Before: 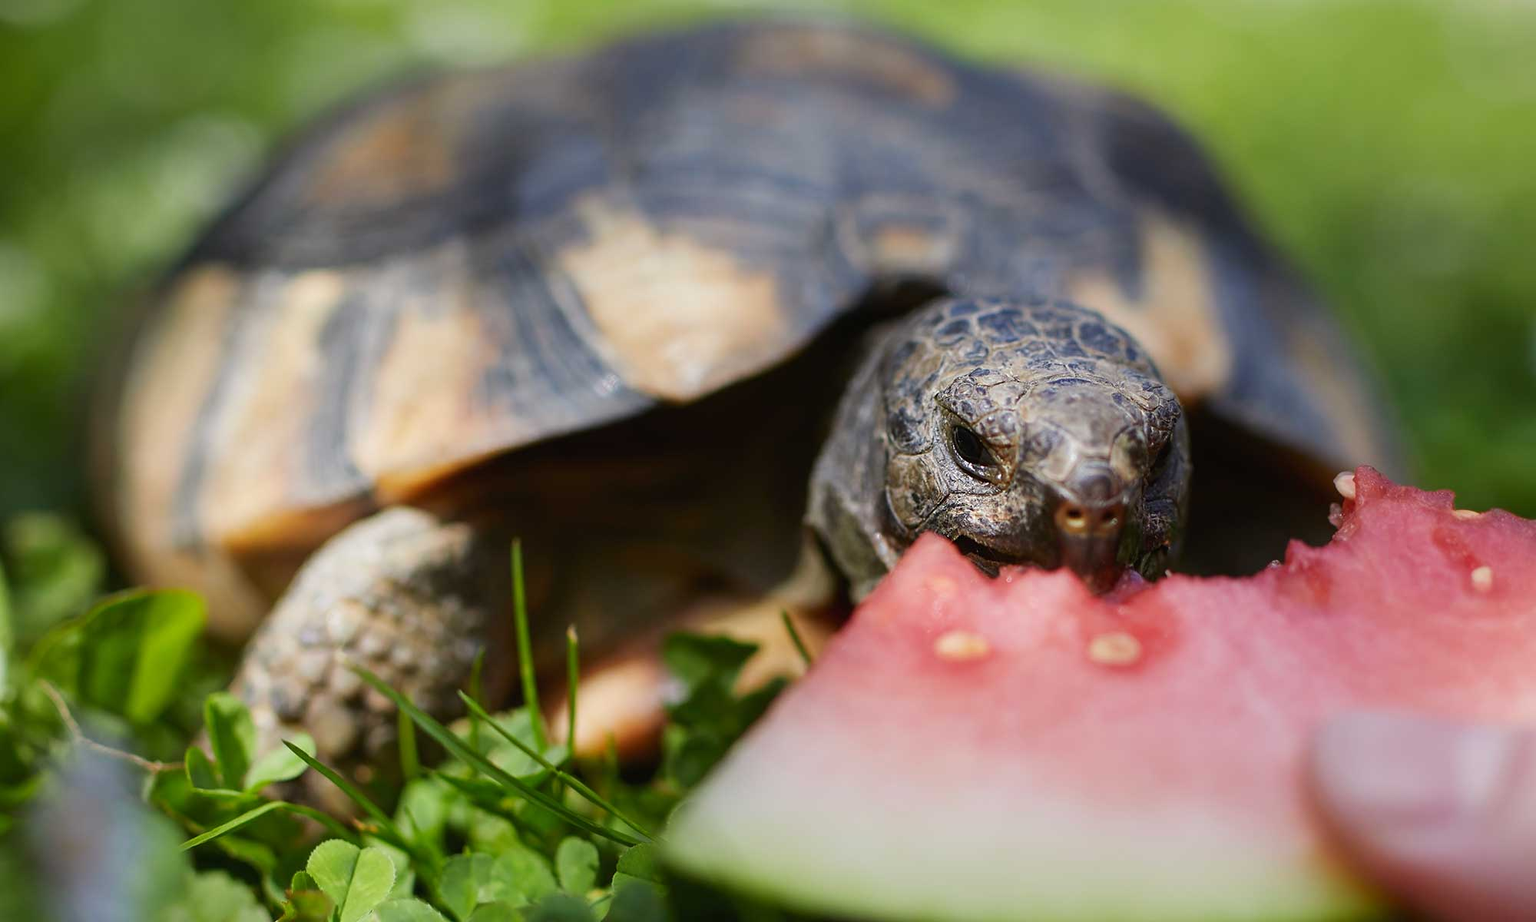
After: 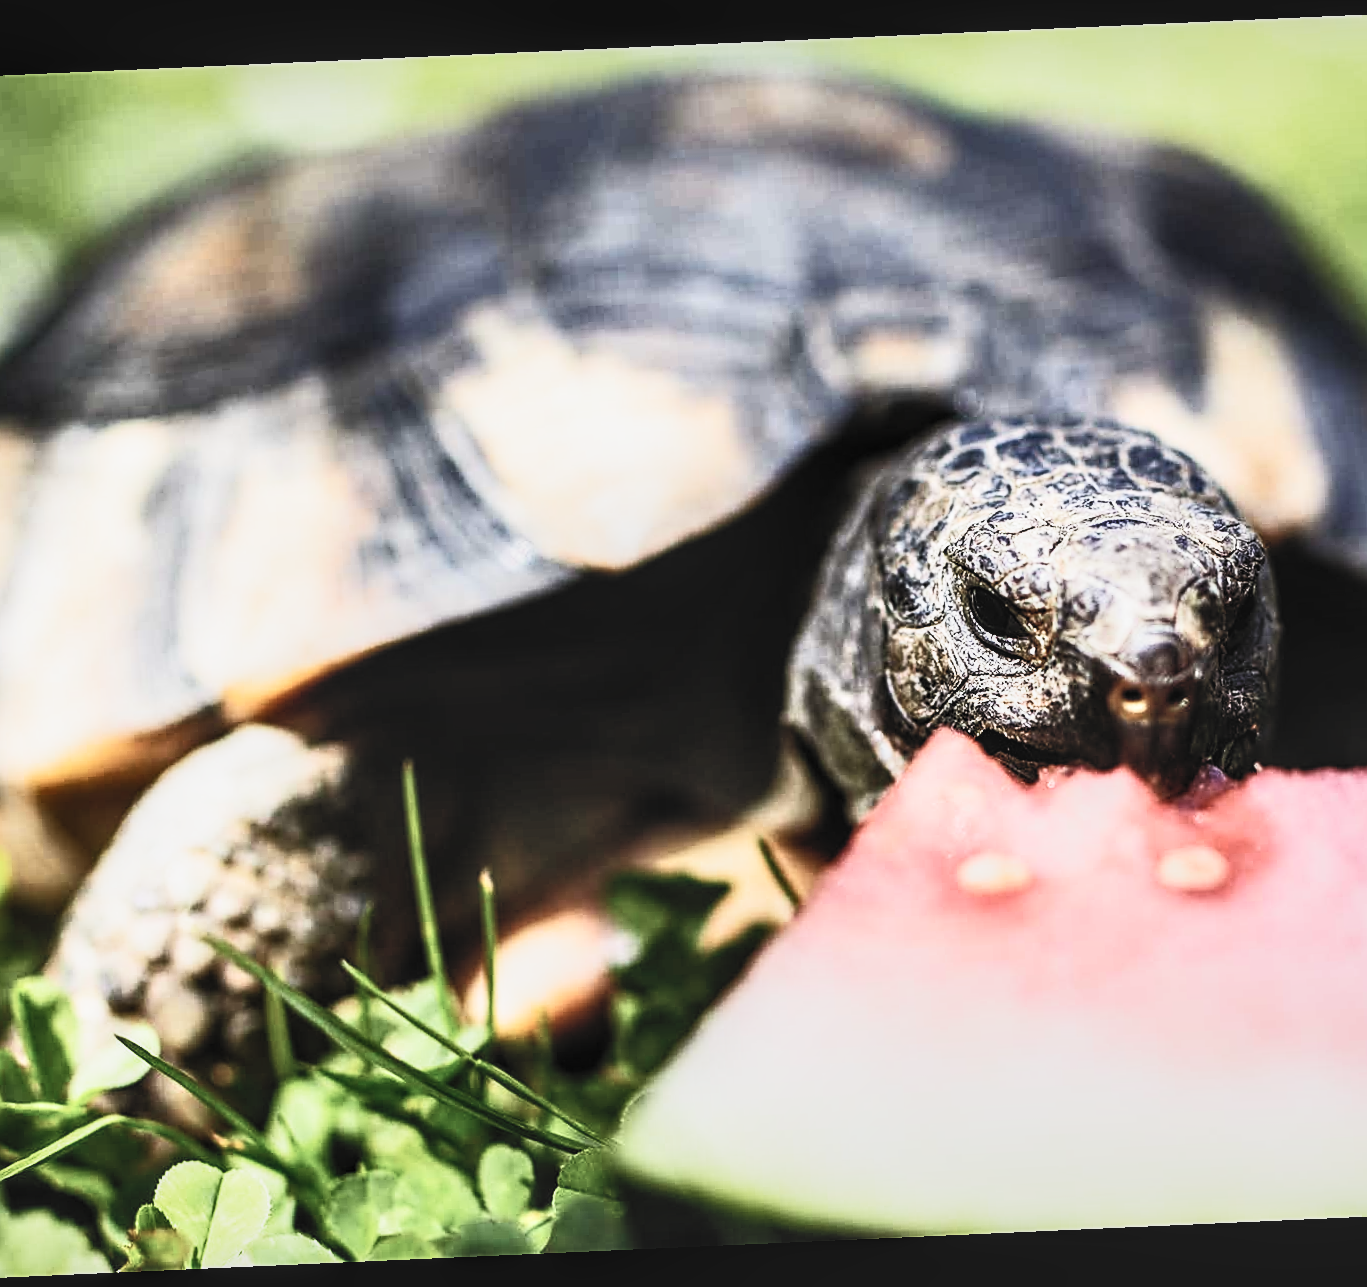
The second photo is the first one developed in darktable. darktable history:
local contrast: on, module defaults
crop and rotate: left 14.385%, right 18.948%
sharpen: on, module defaults
filmic rgb: black relative exposure -6.43 EV, white relative exposure 2.43 EV, threshold 3 EV, hardness 5.27, latitude 0.1%, contrast 1.425, highlights saturation mix 2%, preserve chrominance no, color science v5 (2021), contrast in shadows safe, contrast in highlights safe, enable highlight reconstruction true
contrast brightness saturation: contrast 0.57, brightness 0.57, saturation -0.34
shadows and highlights: low approximation 0.01, soften with gaussian
rotate and perspective: rotation -2.56°, automatic cropping off
